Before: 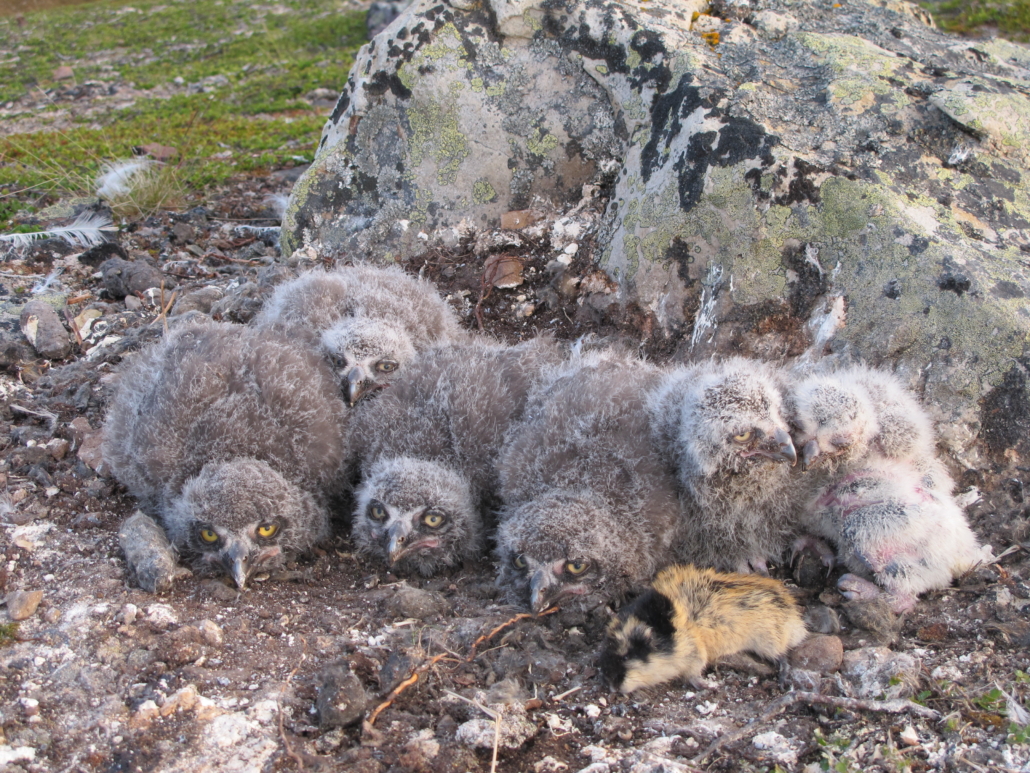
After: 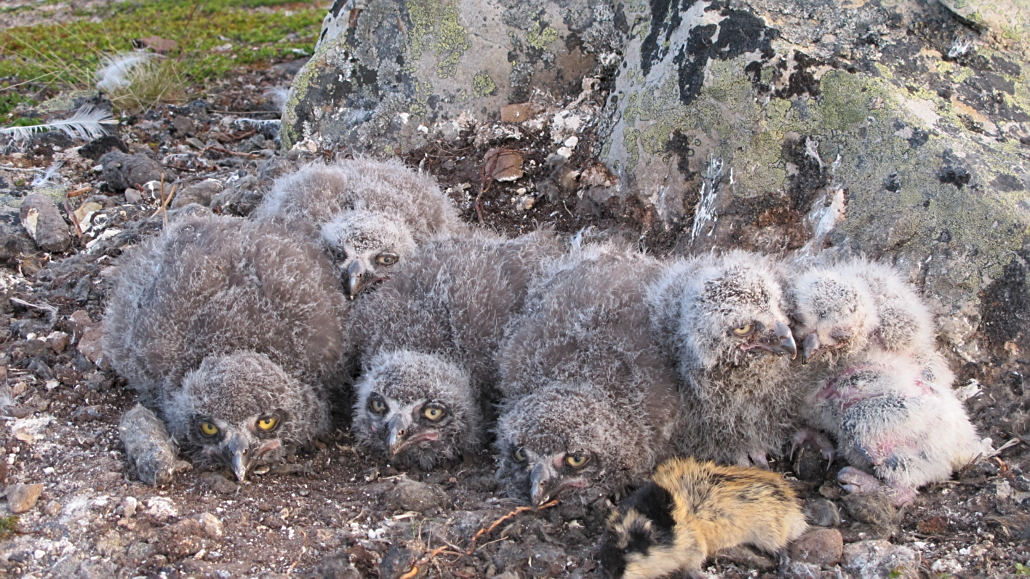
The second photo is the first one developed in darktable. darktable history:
sharpen: on, module defaults
base curve: preserve colors none
crop: top 13.899%, bottom 11.155%
